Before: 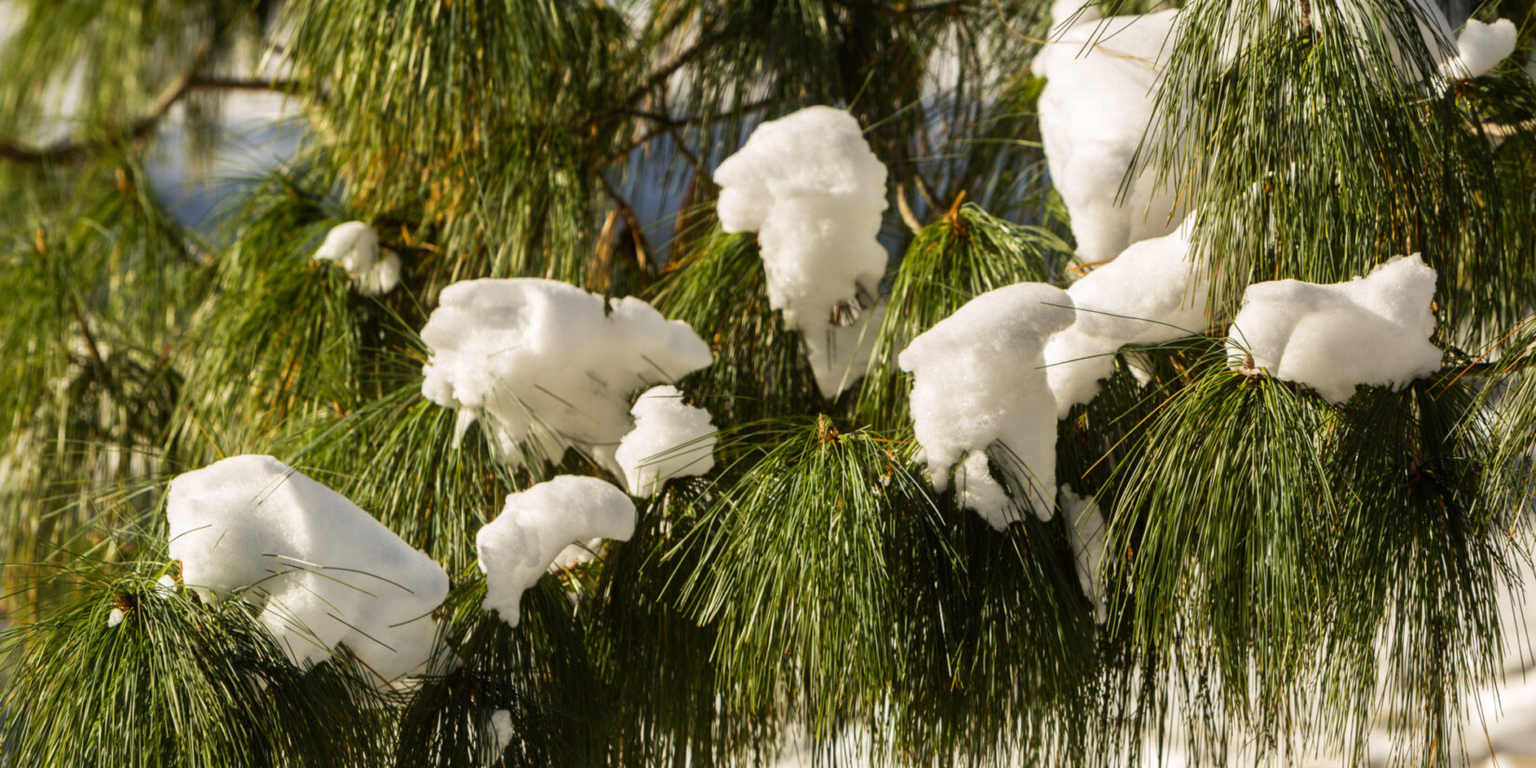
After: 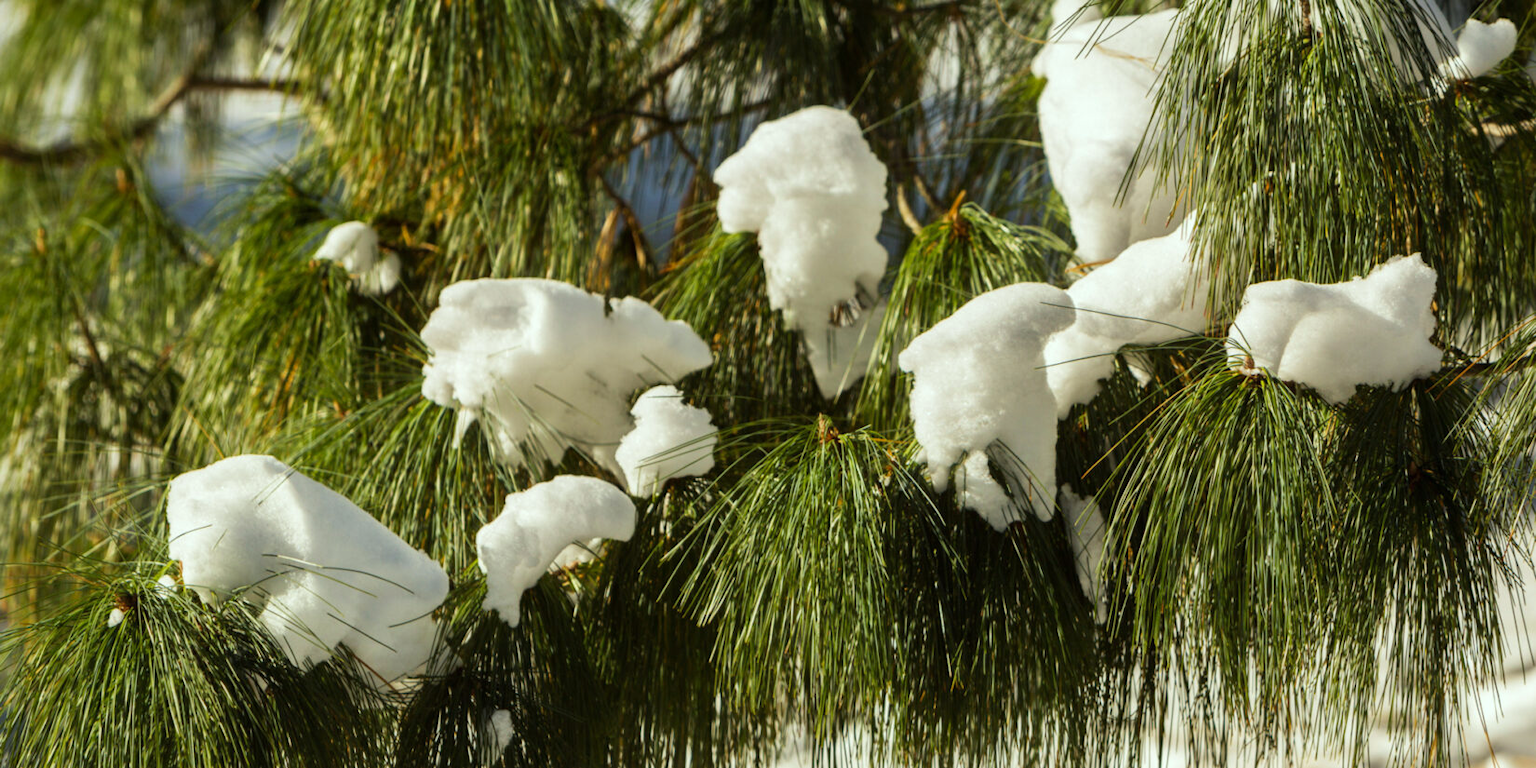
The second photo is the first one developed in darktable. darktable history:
color correction: highlights a* -6.53, highlights b* 0.82
